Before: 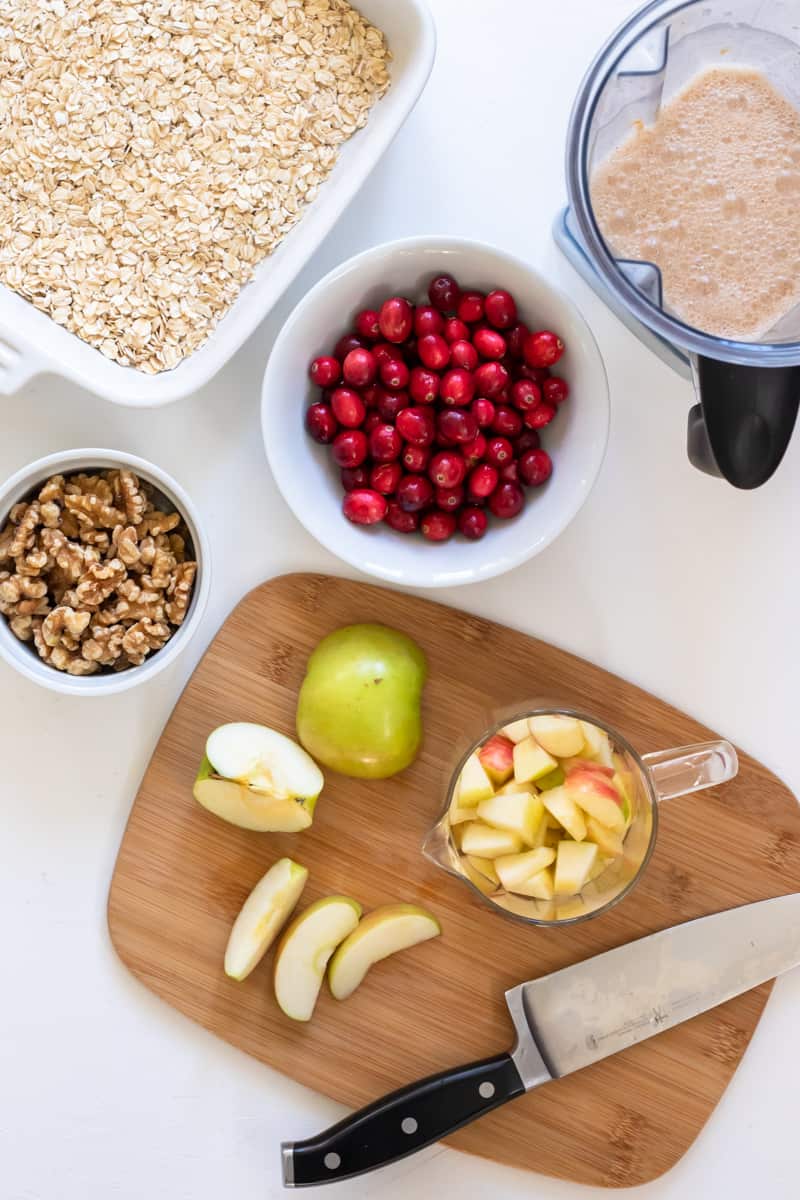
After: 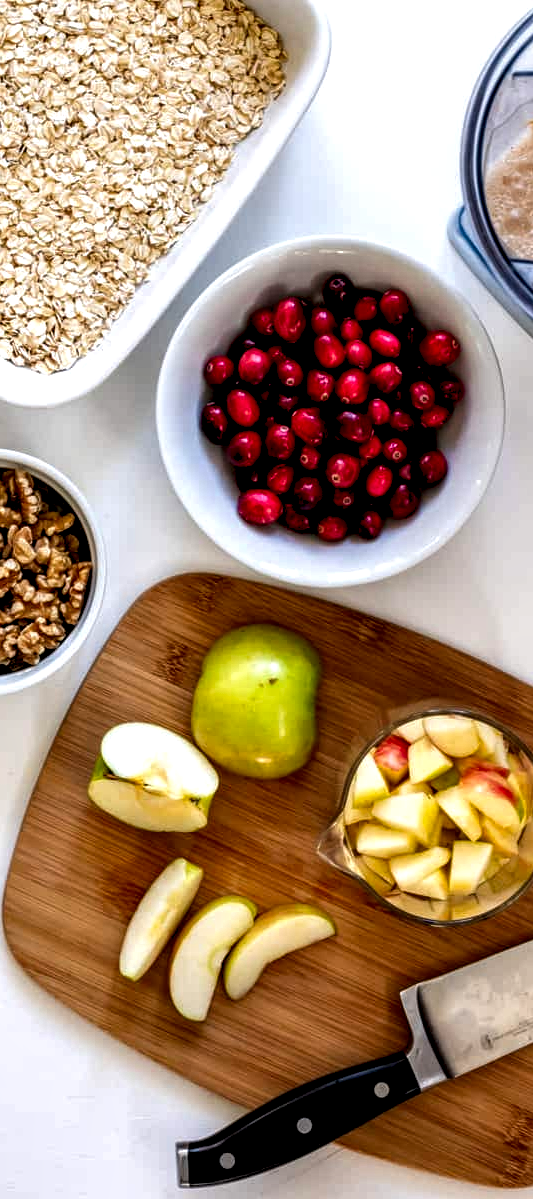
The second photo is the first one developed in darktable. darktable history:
contrast brightness saturation: brightness -0.25, saturation 0.2
crop and rotate: left 13.342%, right 19.991%
local contrast: highlights 60%, shadows 60%, detail 160%
rgb levels: levels [[0.029, 0.461, 0.922], [0, 0.5, 1], [0, 0.5, 1]]
